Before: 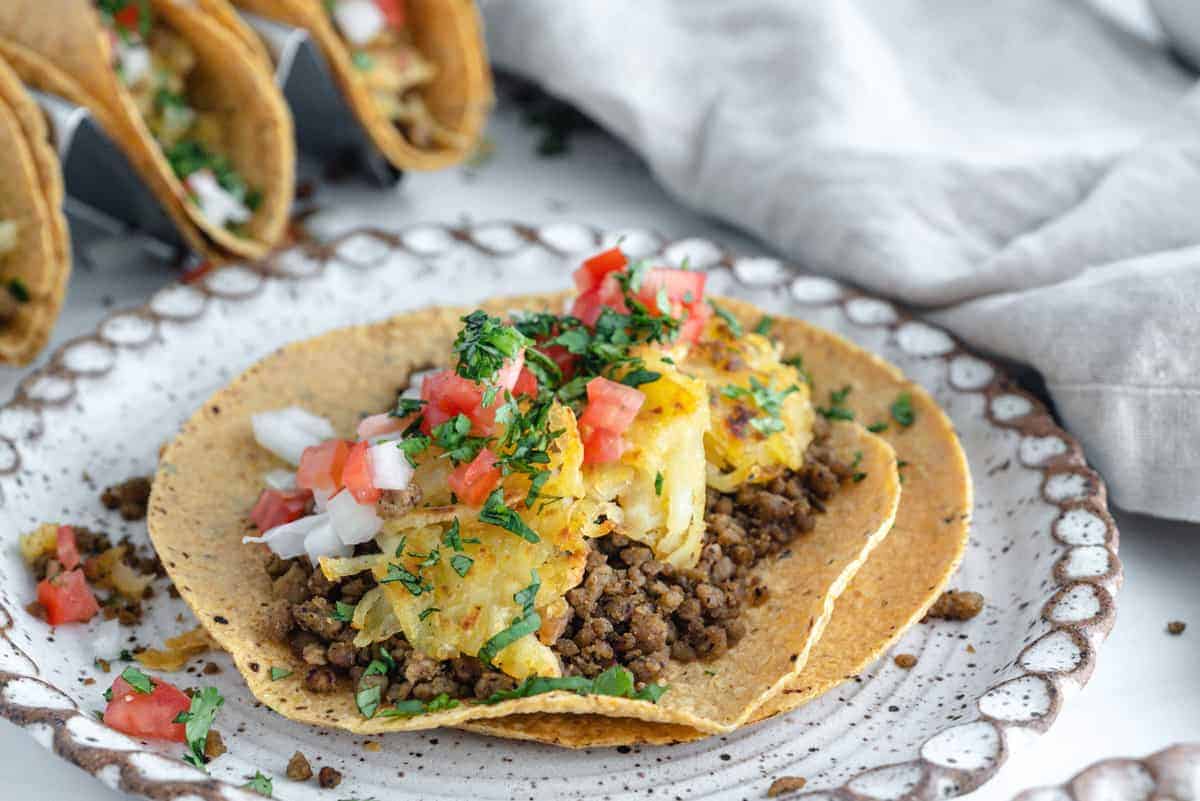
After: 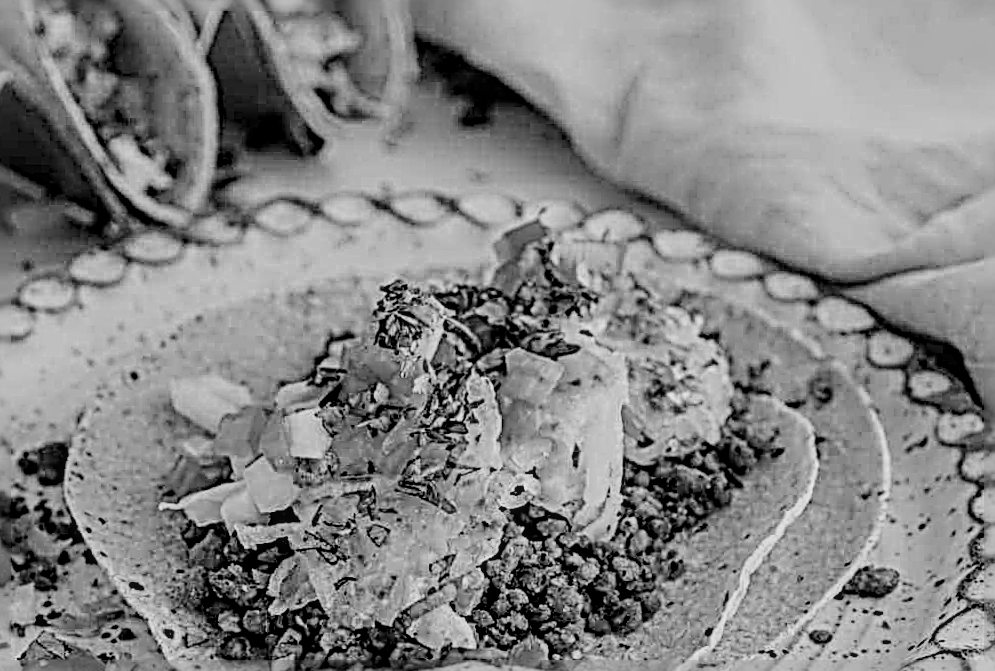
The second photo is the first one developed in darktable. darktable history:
filmic rgb: black relative exposure -7.15 EV, white relative exposure 5.36 EV, hardness 3.02, color science v6 (2022)
rotate and perspective: rotation 0.8°, automatic cropping off
crop and rotate: left 7.196%, top 4.574%, right 10.605%, bottom 13.178%
sharpen: radius 4.001, amount 2
local contrast: on, module defaults
monochrome: a -71.75, b 75.82
